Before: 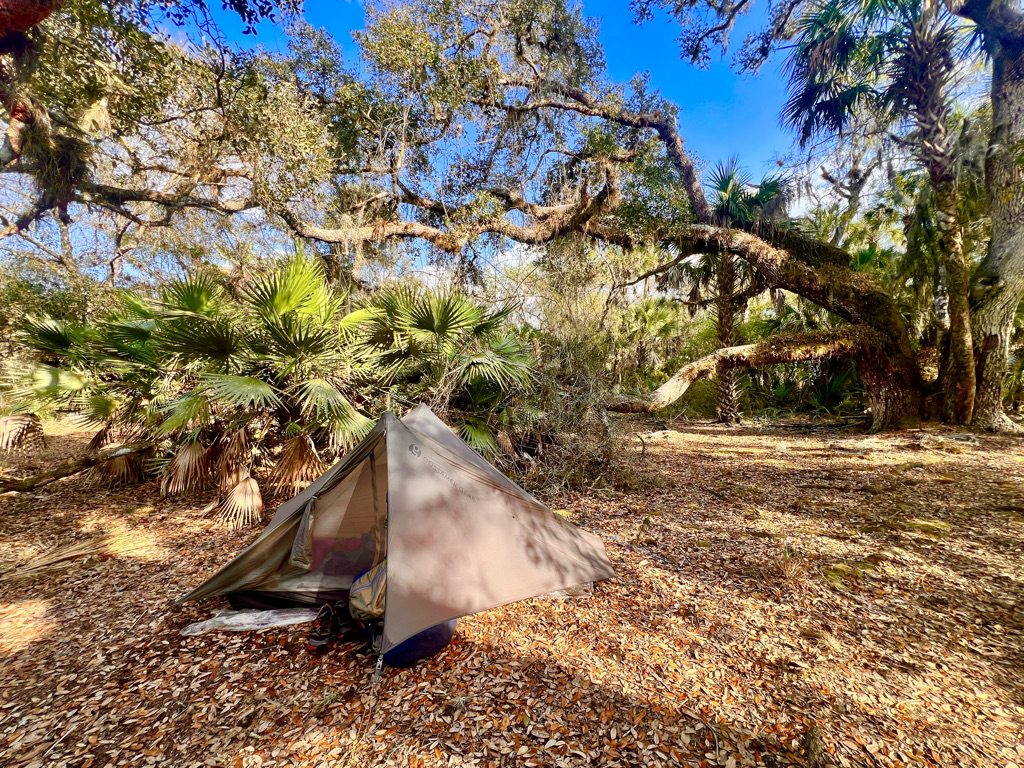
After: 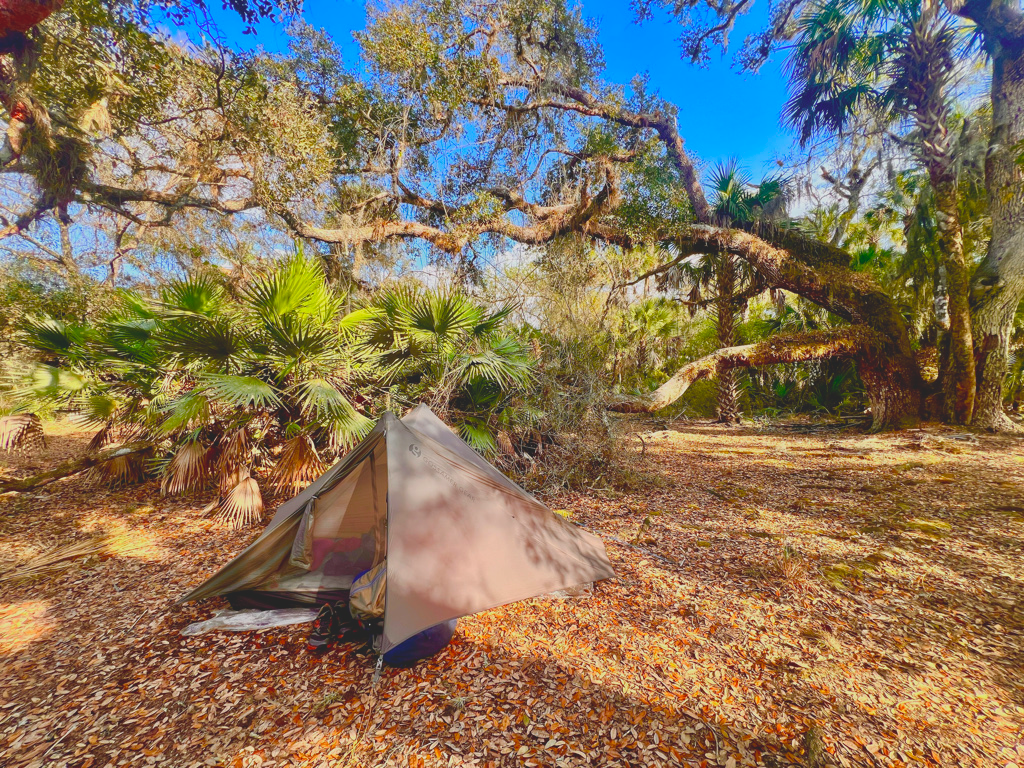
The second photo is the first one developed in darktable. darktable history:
exposure: exposure 0.2 EV, compensate highlight preservation false
contrast brightness saturation: contrast -0.28
